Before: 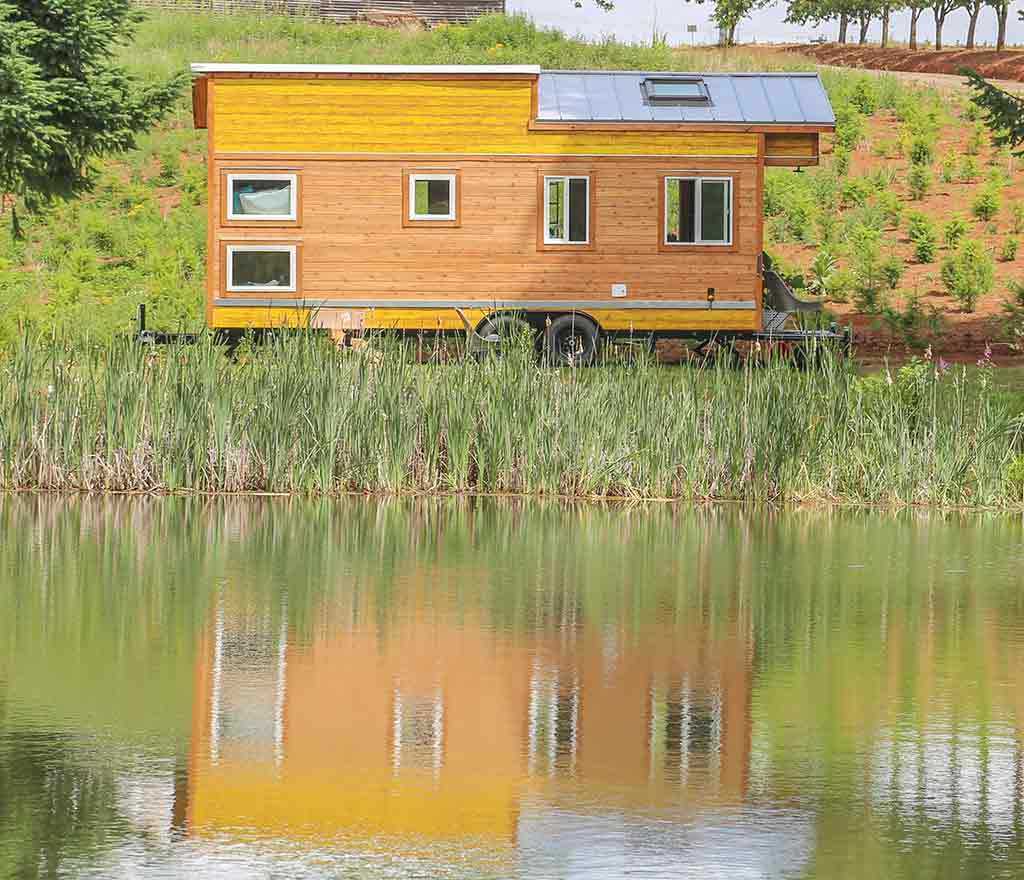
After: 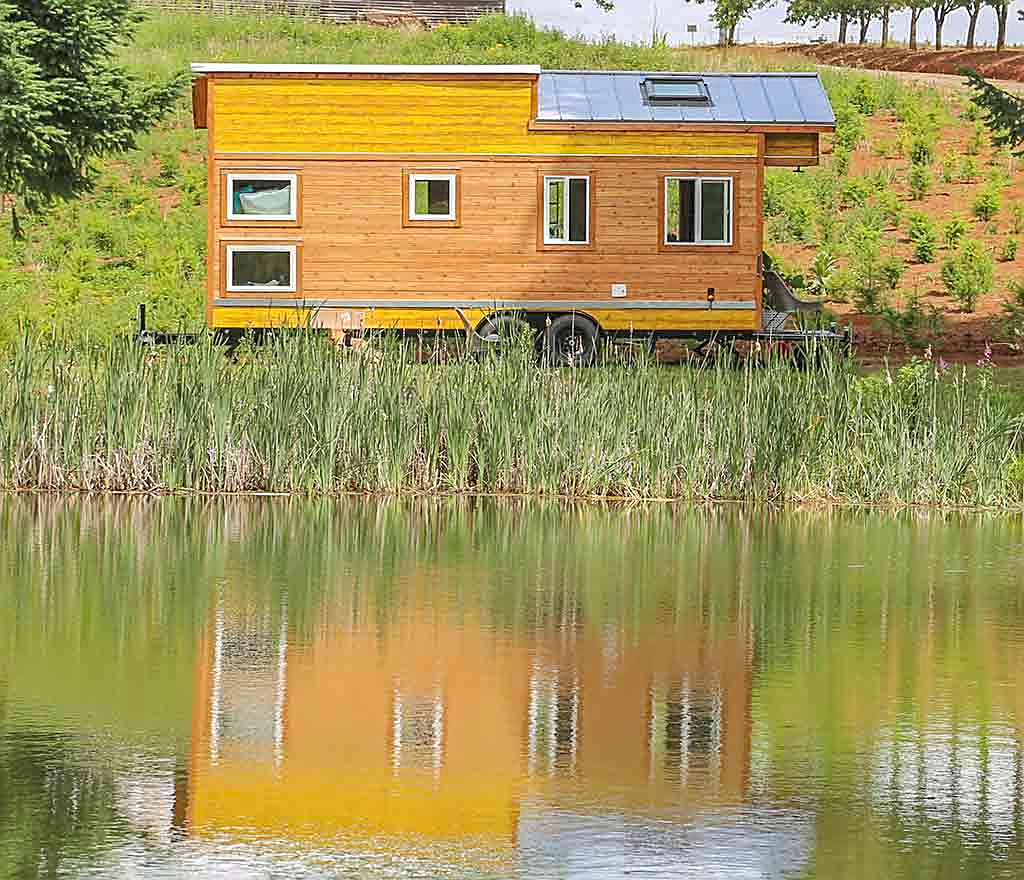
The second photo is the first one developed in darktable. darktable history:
sharpen: on, module defaults
tone equalizer: on, module defaults
haze removal: strength 0.29, distance 0.25, compatibility mode true, adaptive false
